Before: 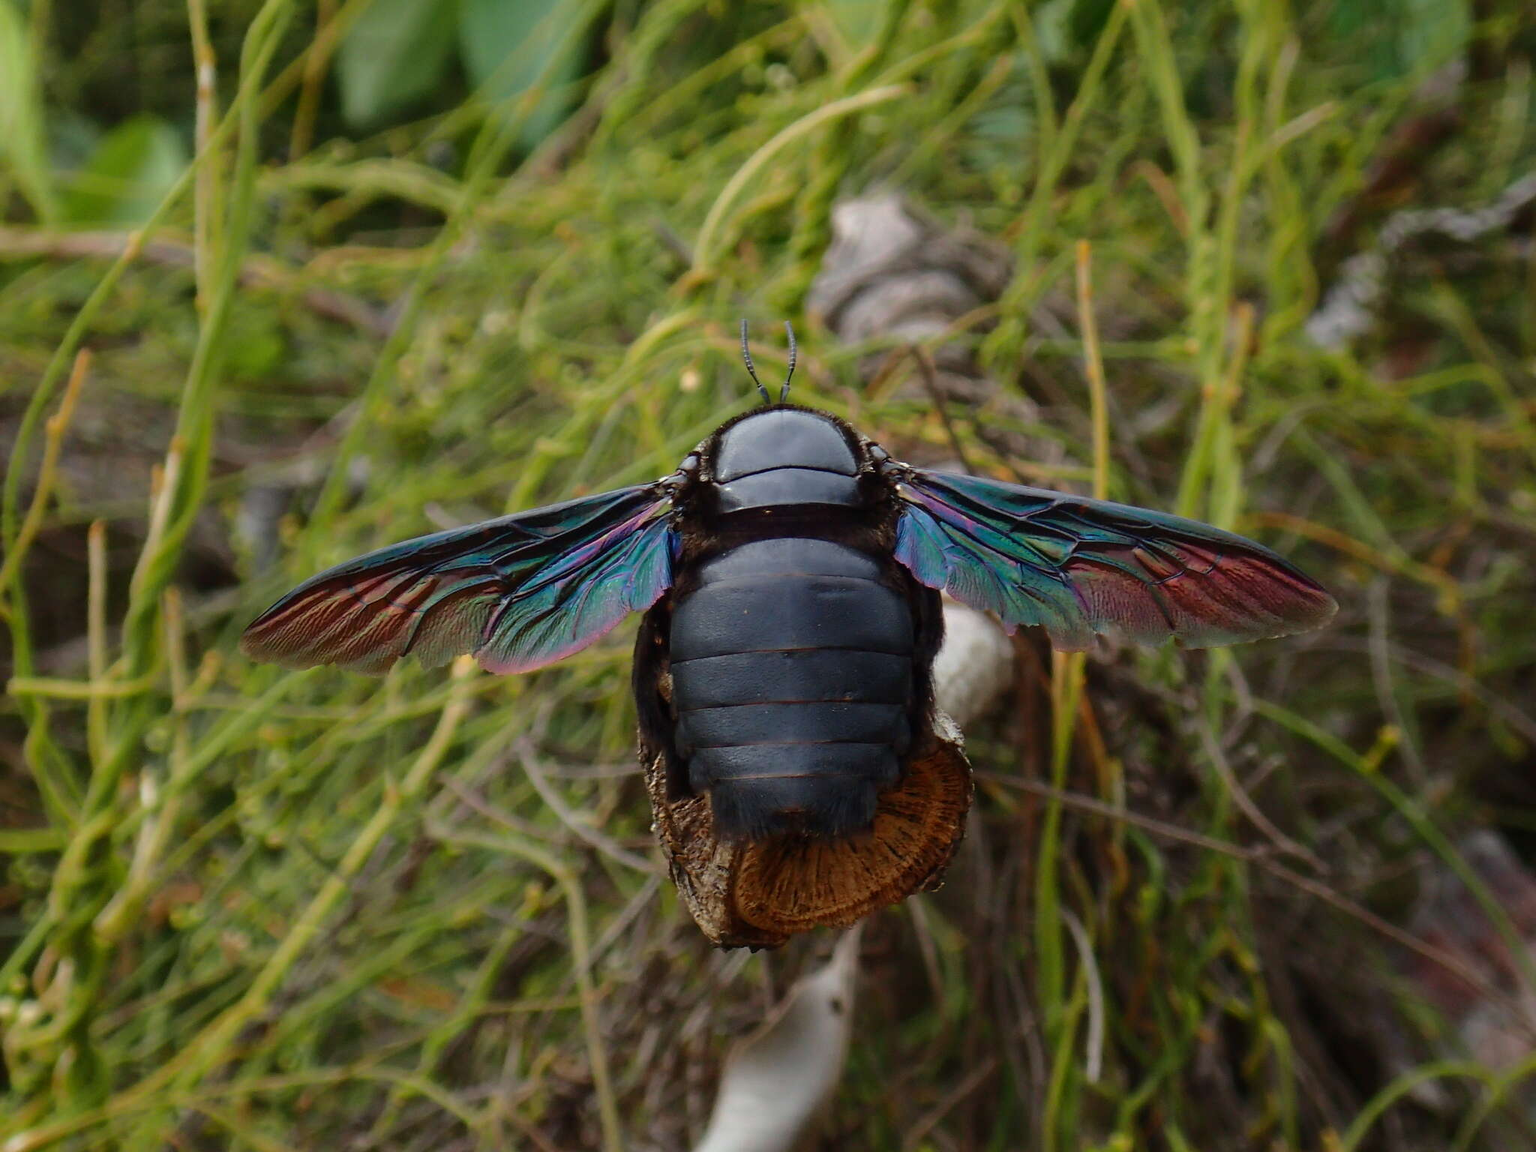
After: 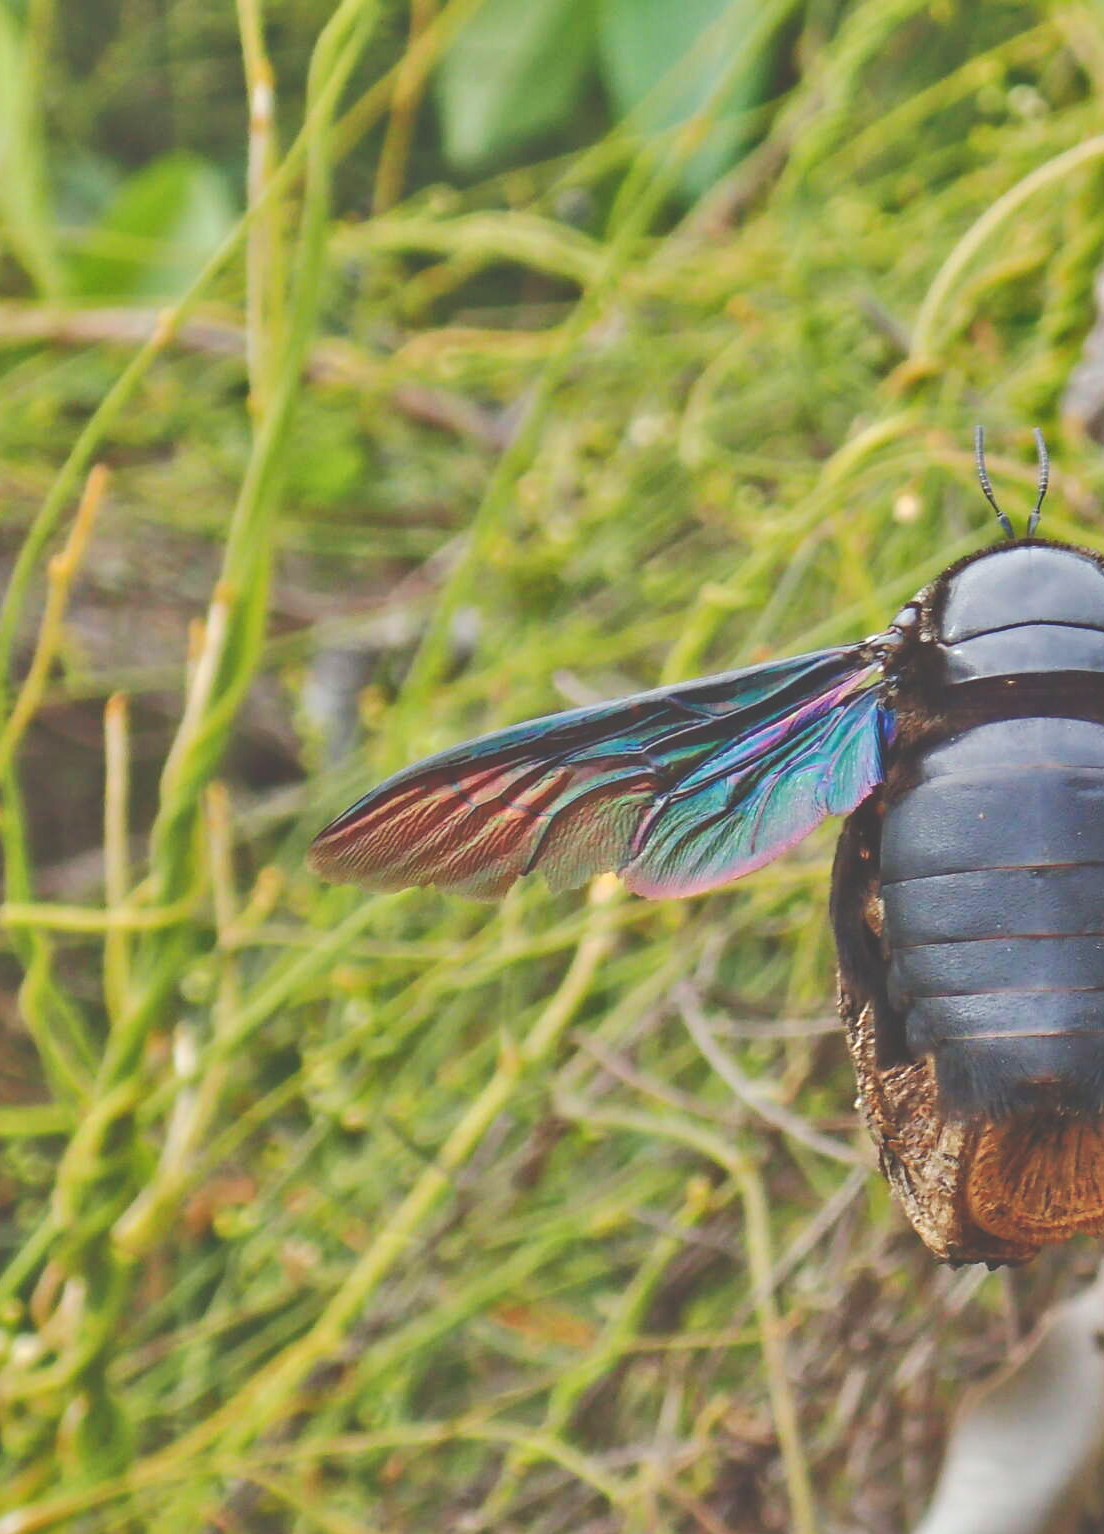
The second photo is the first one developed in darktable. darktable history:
tone curve: curves: ch0 [(0, 0) (0.003, 0) (0.011, 0.002) (0.025, 0.004) (0.044, 0.007) (0.069, 0.015) (0.1, 0.025) (0.136, 0.04) (0.177, 0.09) (0.224, 0.152) (0.277, 0.239) (0.335, 0.335) (0.399, 0.43) (0.468, 0.524) (0.543, 0.621) (0.623, 0.712) (0.709, 0.789) (0.801, 0.871) (0.898, 0.951) (1, 1)], preserve colors none
tone equalizer: -7 EV 0.155 EV, -6 EV 0.593 EV, -5 EV 1.13 EV, -4 EV 1.37 EV, -3 EV 1.14 EV, -2 EV 0.6 EV, -1 EV 0.15 EV
crop: left 0.663%, right 45.419%, bottom 0.09%
exposure: black level correction -0.024, exposure -0.121 EV, compensate highlight preservation false
